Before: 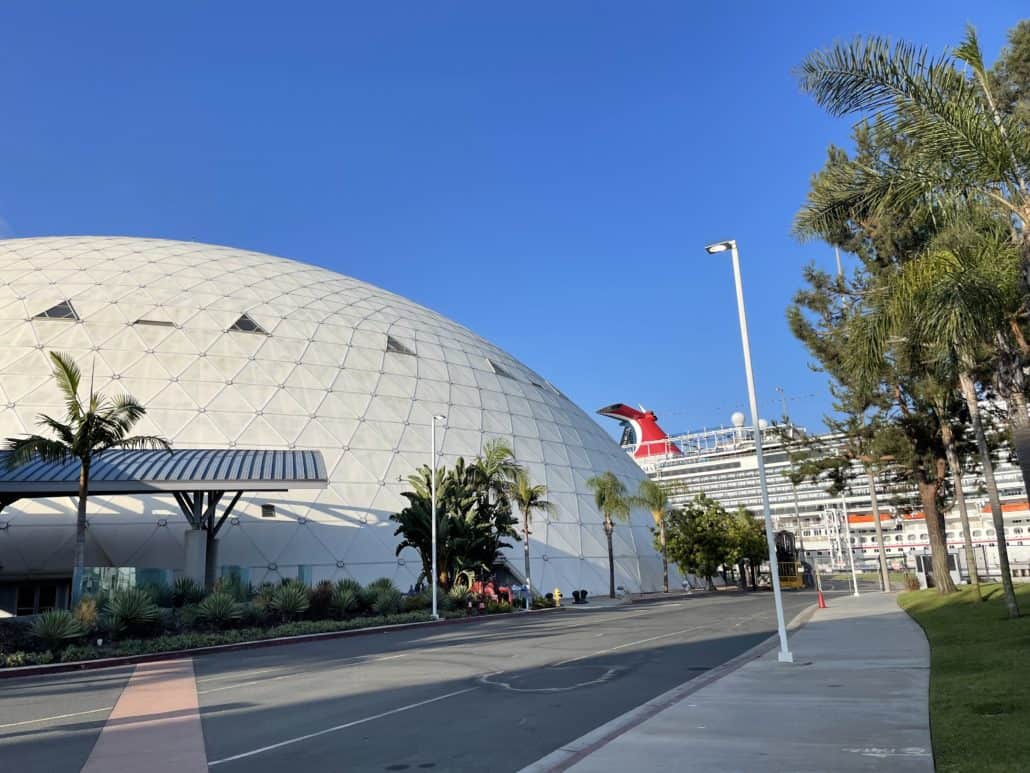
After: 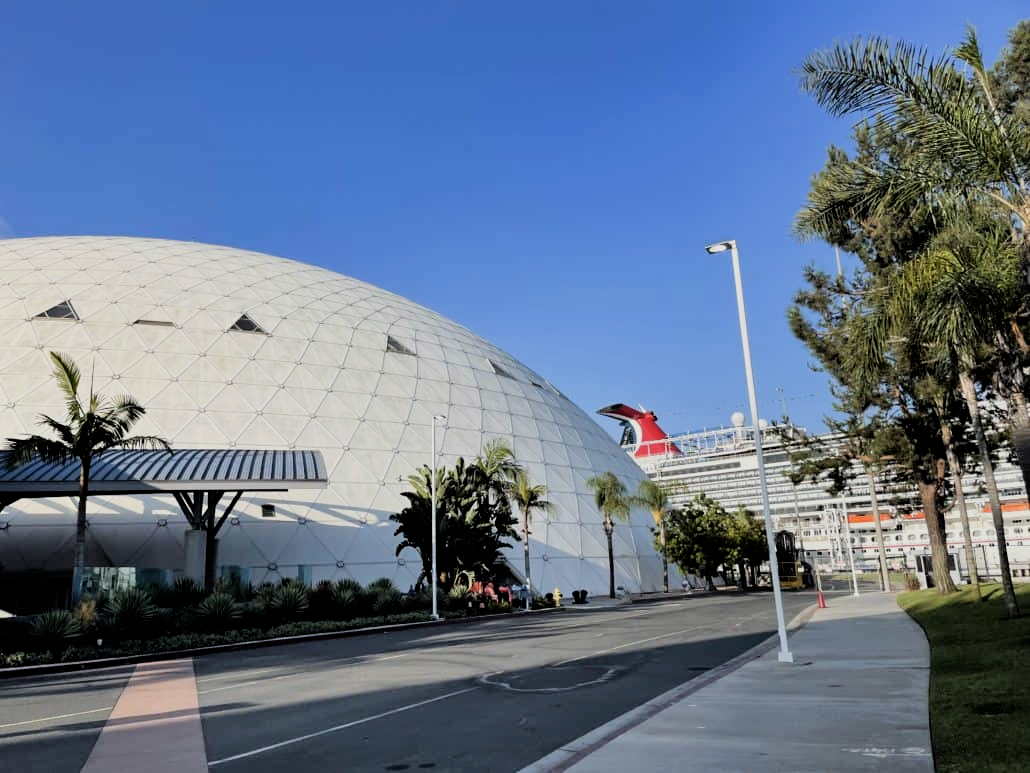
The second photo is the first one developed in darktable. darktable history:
filmic rgb: black relative exposure -5.03 EV, white relative exposure 3.96 EV, hardness 2.88, contrast 1.301, highlights saturation mix -30.28%, iterations of high-quality reconstruction 0
